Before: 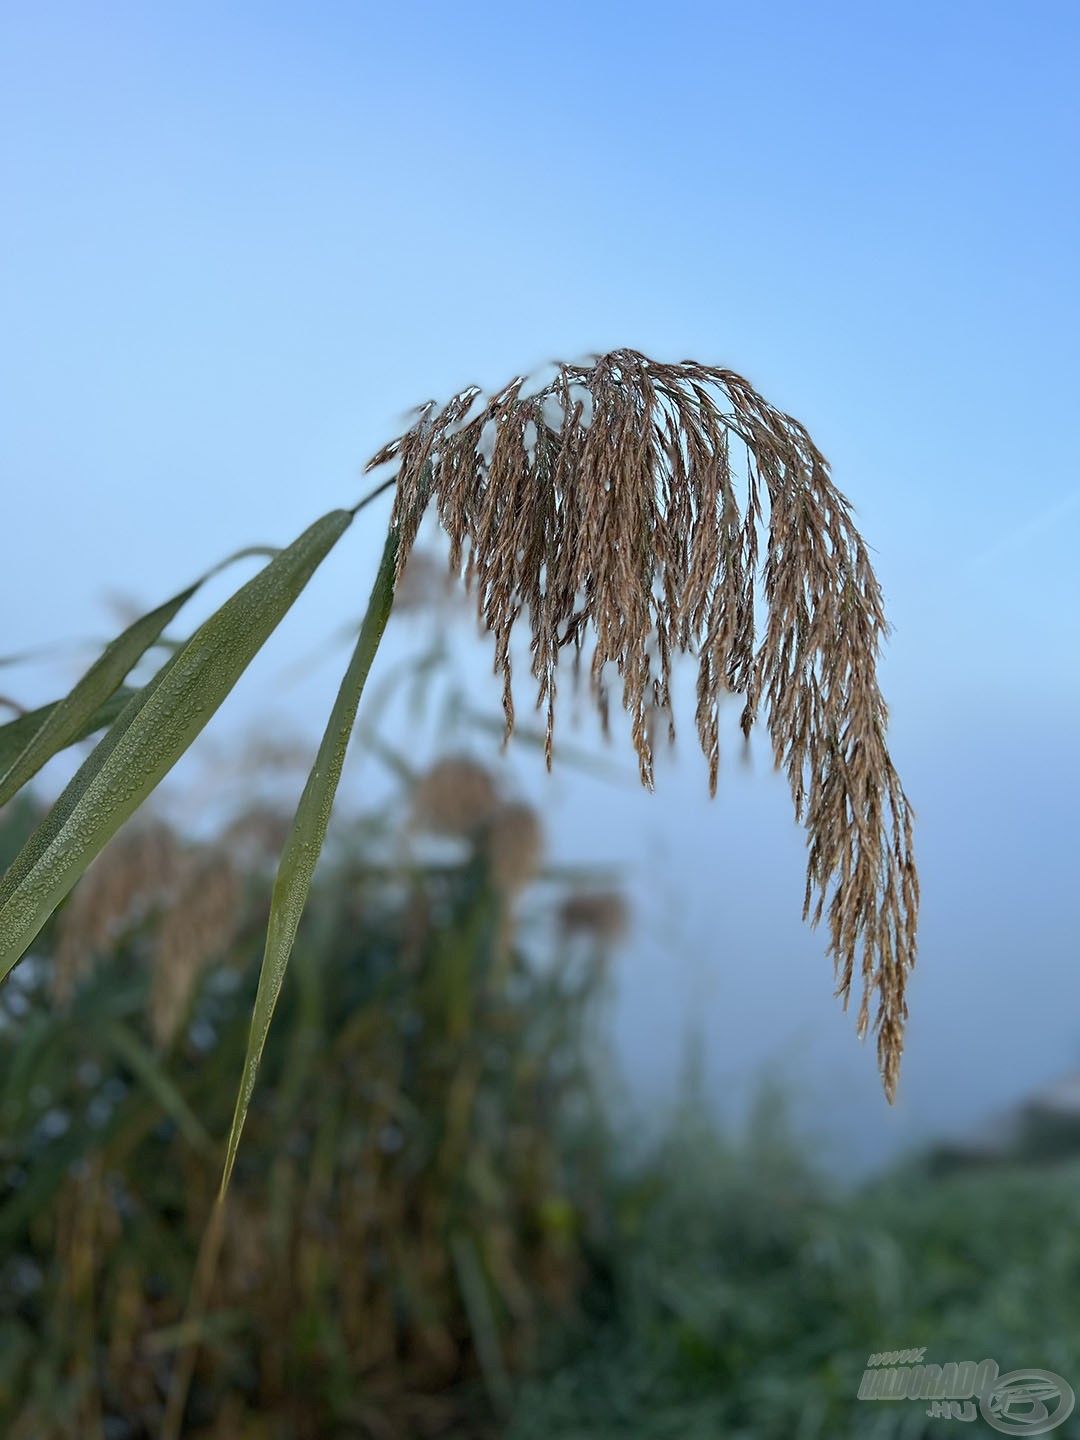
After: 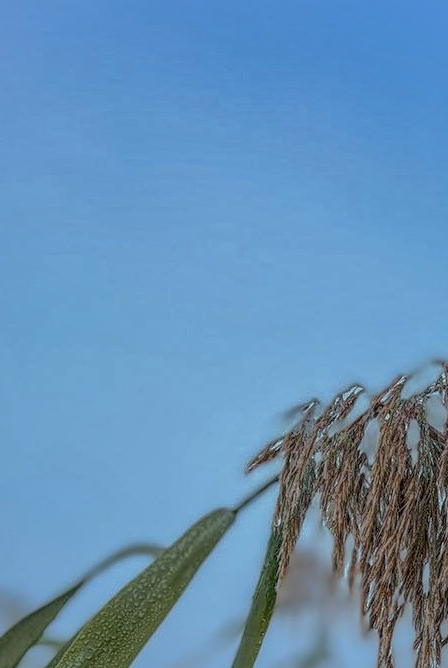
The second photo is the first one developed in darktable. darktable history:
crop and rotate: left 10.96%, top 0.12%, right 47.48%, bottom 53.428%
local contrast: highlights 20%, shadows 31%, detail 201%, midtone range 0.2
shadows and highlights: shadows -19.21, highlights -73.77
